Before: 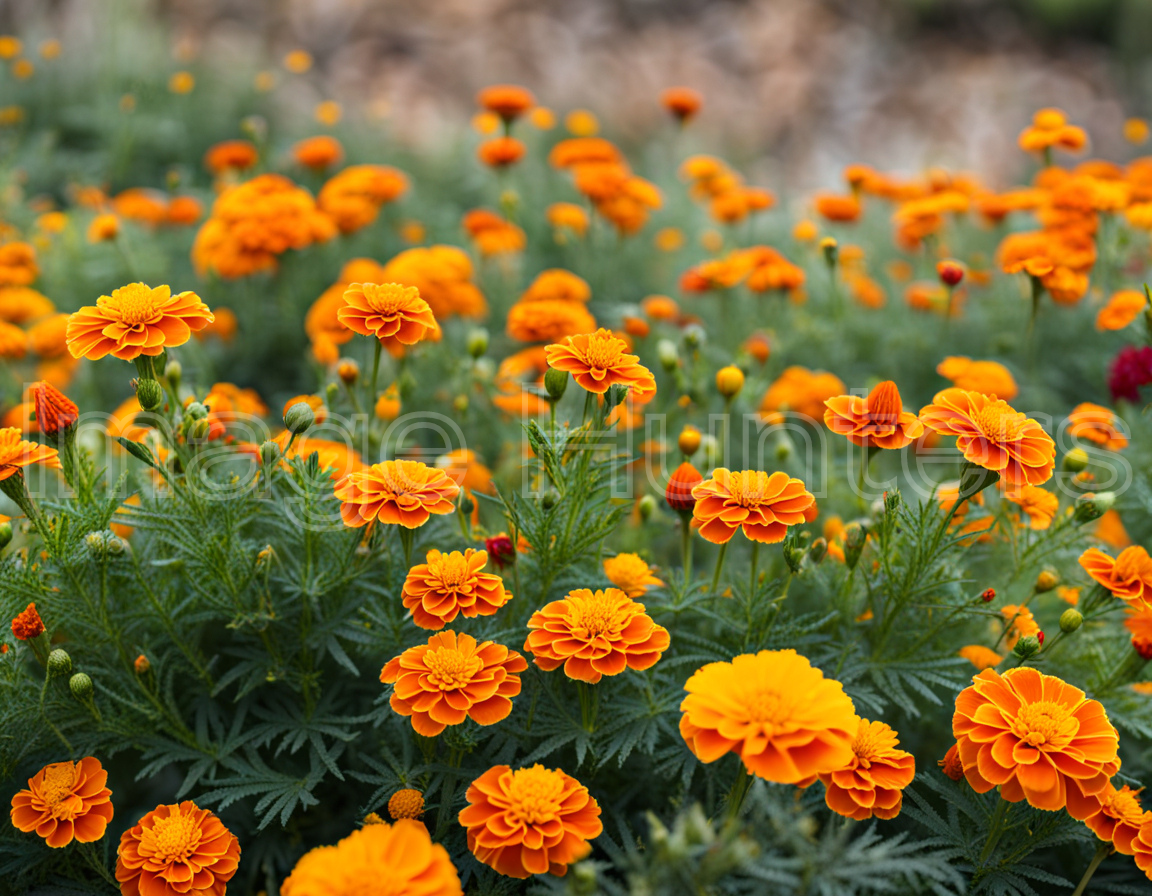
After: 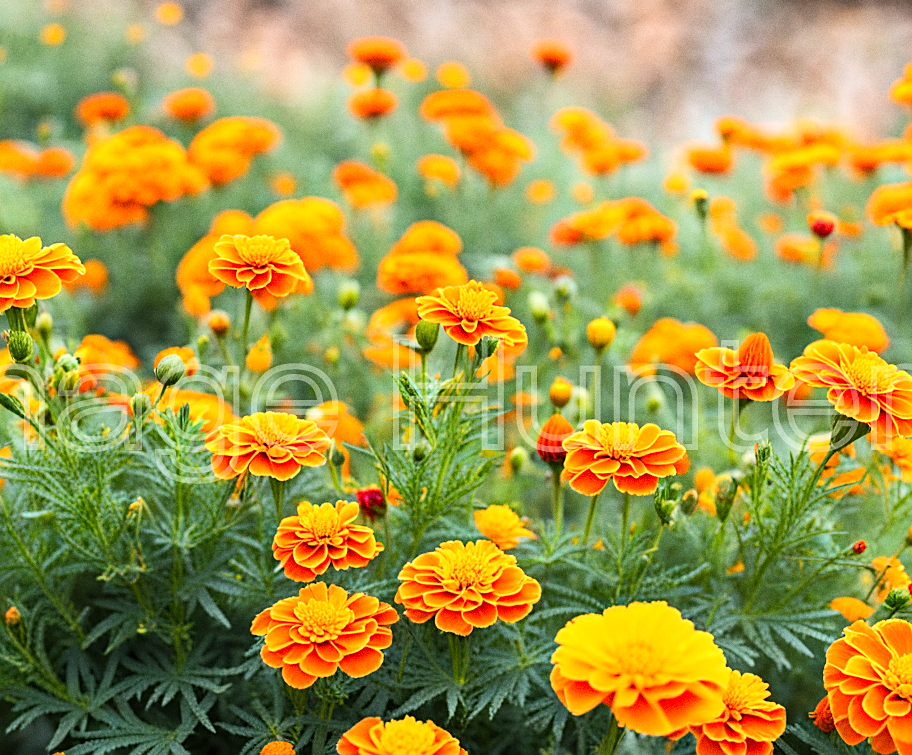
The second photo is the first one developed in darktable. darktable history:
exposure: exposure 0.485 EV, compensate highlight preservation false
tone curve: curves: ch0 [(0, 0) (0.004, 0.001) (0.133, 0.16) (0.325, 0.399) (0.475, 0.588) (0.832, 0.903) (1, 1)], color space Lab, linked channels, preserve colors none
crop: left 11.225%, top 5.381%, right 9.565%, bottom 10.314%
grain: coarseness 0.47 ISO
sharpen: on, module defaults
